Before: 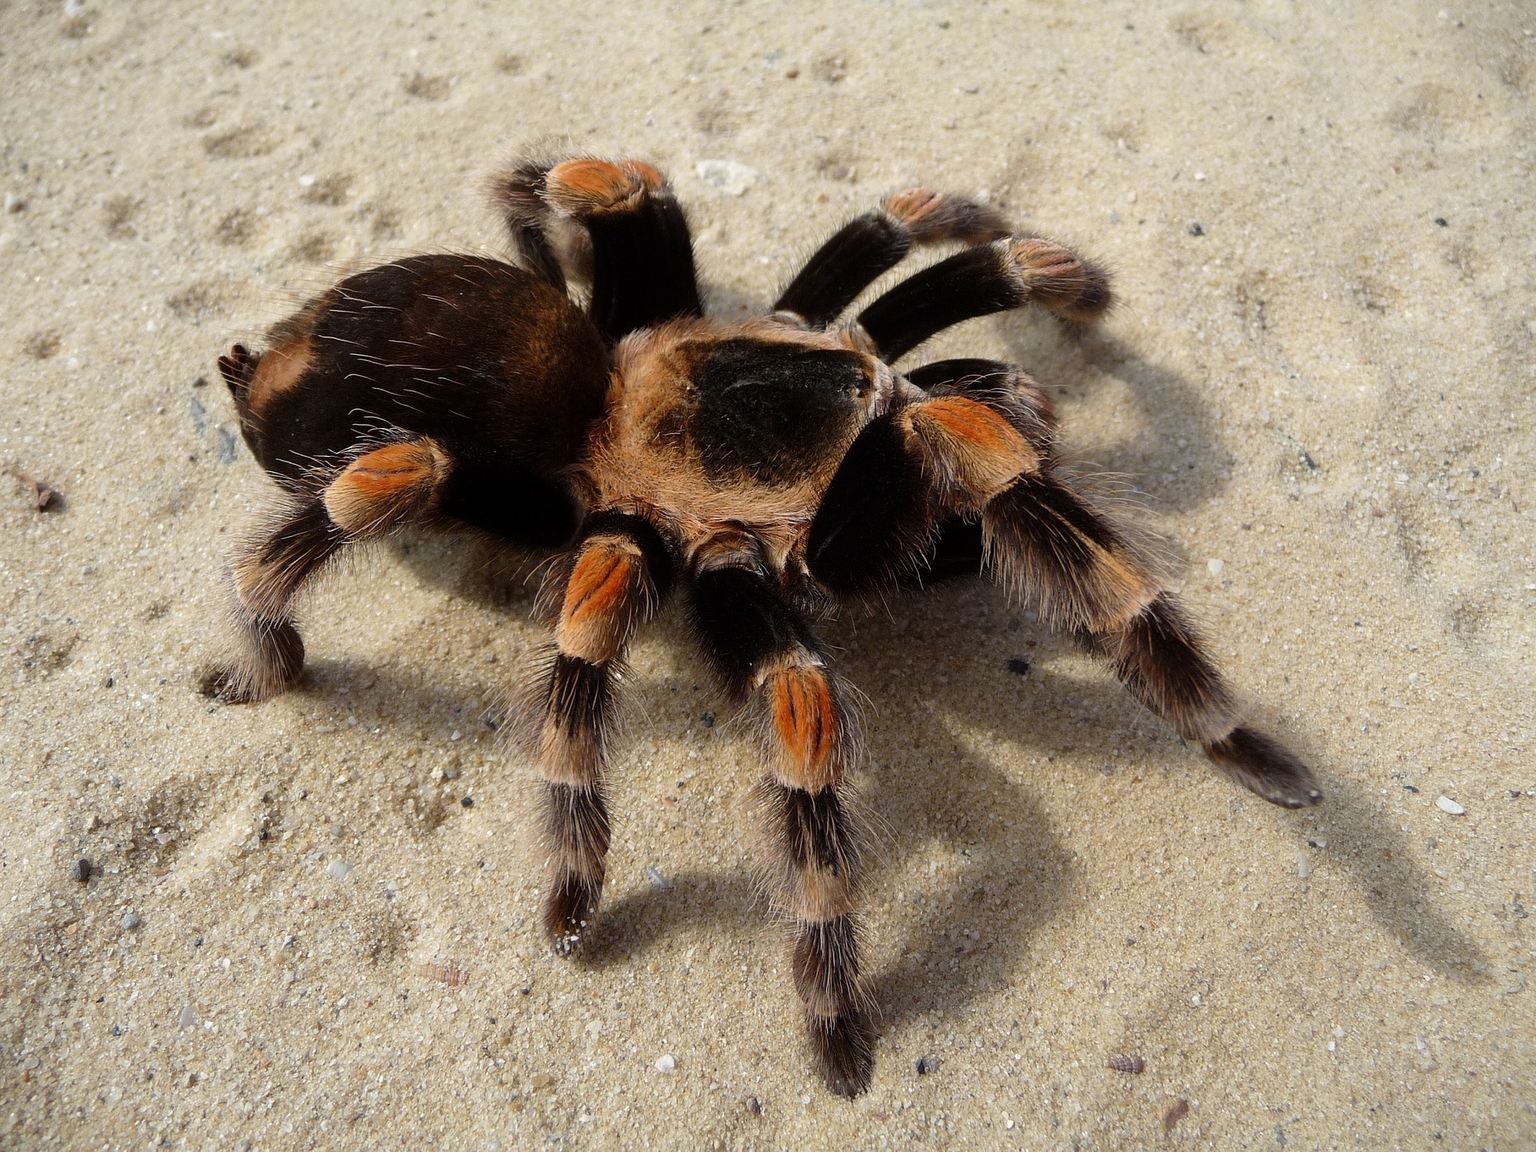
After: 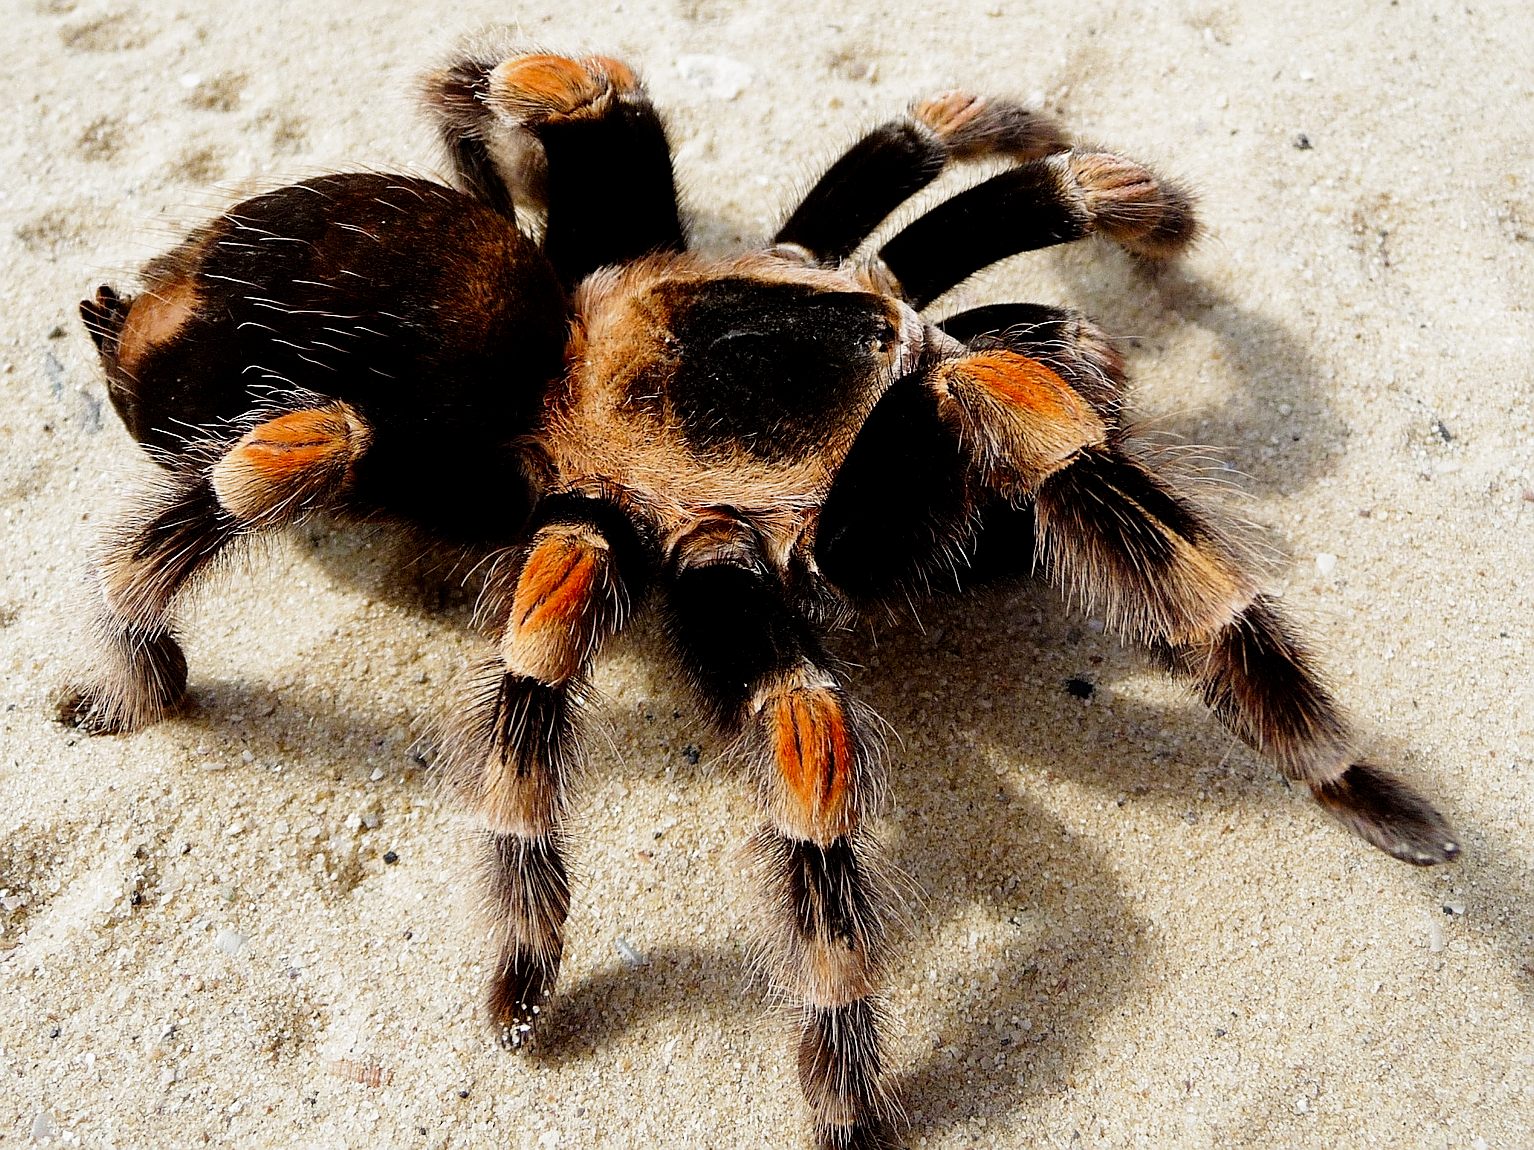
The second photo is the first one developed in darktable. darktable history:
crop and rotate: left 10.071%, top 10.071%, right 10.02%, bottom 10.02%
filmic rgb: middle gray luminance 12.74%, black relative exposure -10.13 EV, white relative exposure 3.47 EV, threshold 6 EV, target black luminance 0%, hardness 5.74, latitude 44.69%, contrast 1.221, highlights saturation mix 5%, shadows ↔ highlights balance 26.78%, add noise in highlights 0, preserve chrominance no, color science v3 (2019), use custom middle-gray values true, iterations of high-quality reconstruction 0, contrast in highlights soft, enable highlight reconstruction true
sharpen: on, module defaults
